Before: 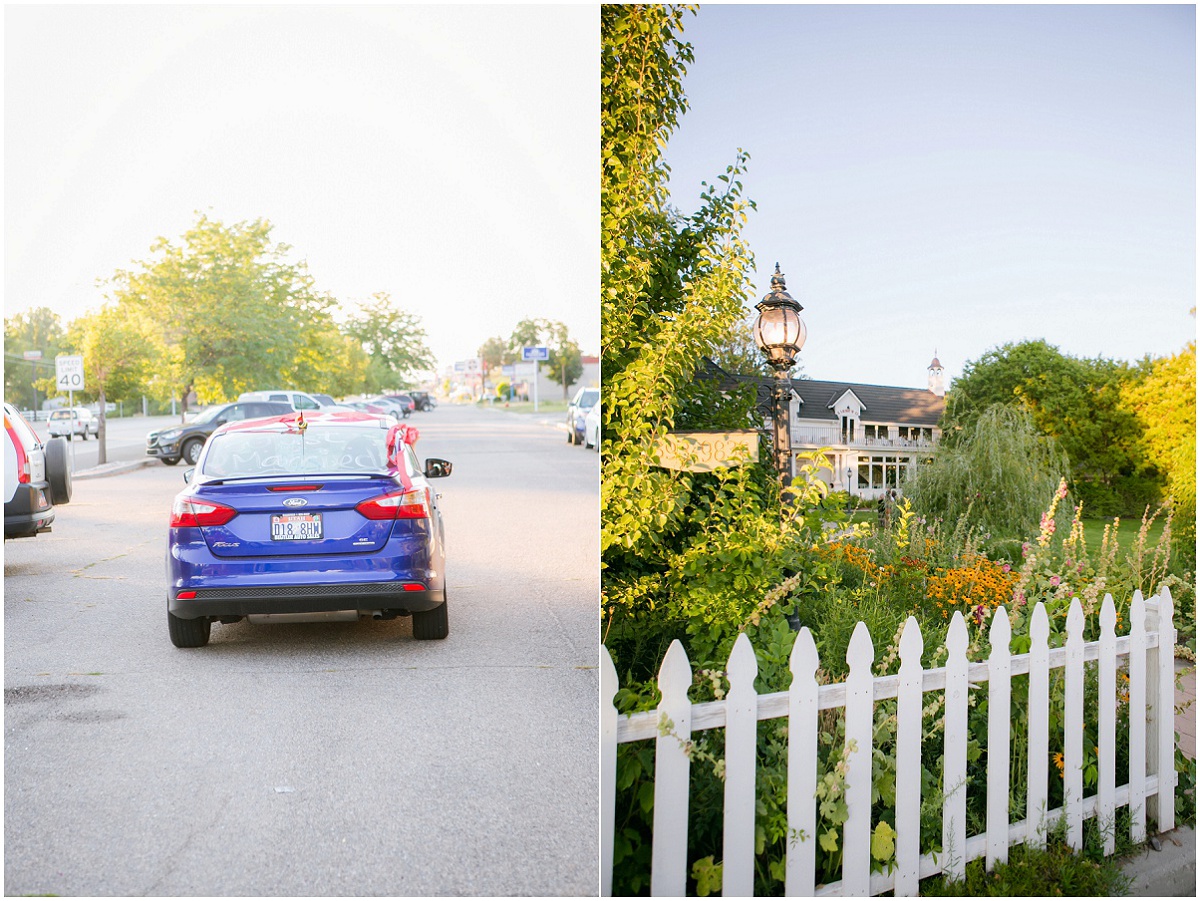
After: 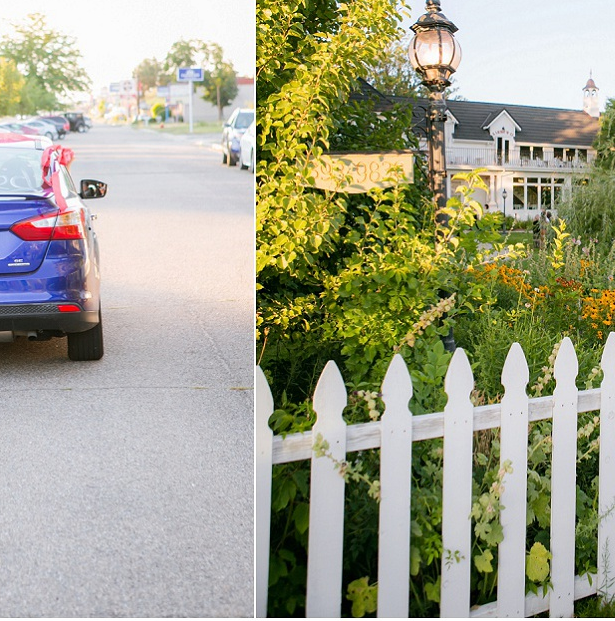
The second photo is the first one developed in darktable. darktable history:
crop and rotate: left 28.807%, top 31.039%, right 19.86%
